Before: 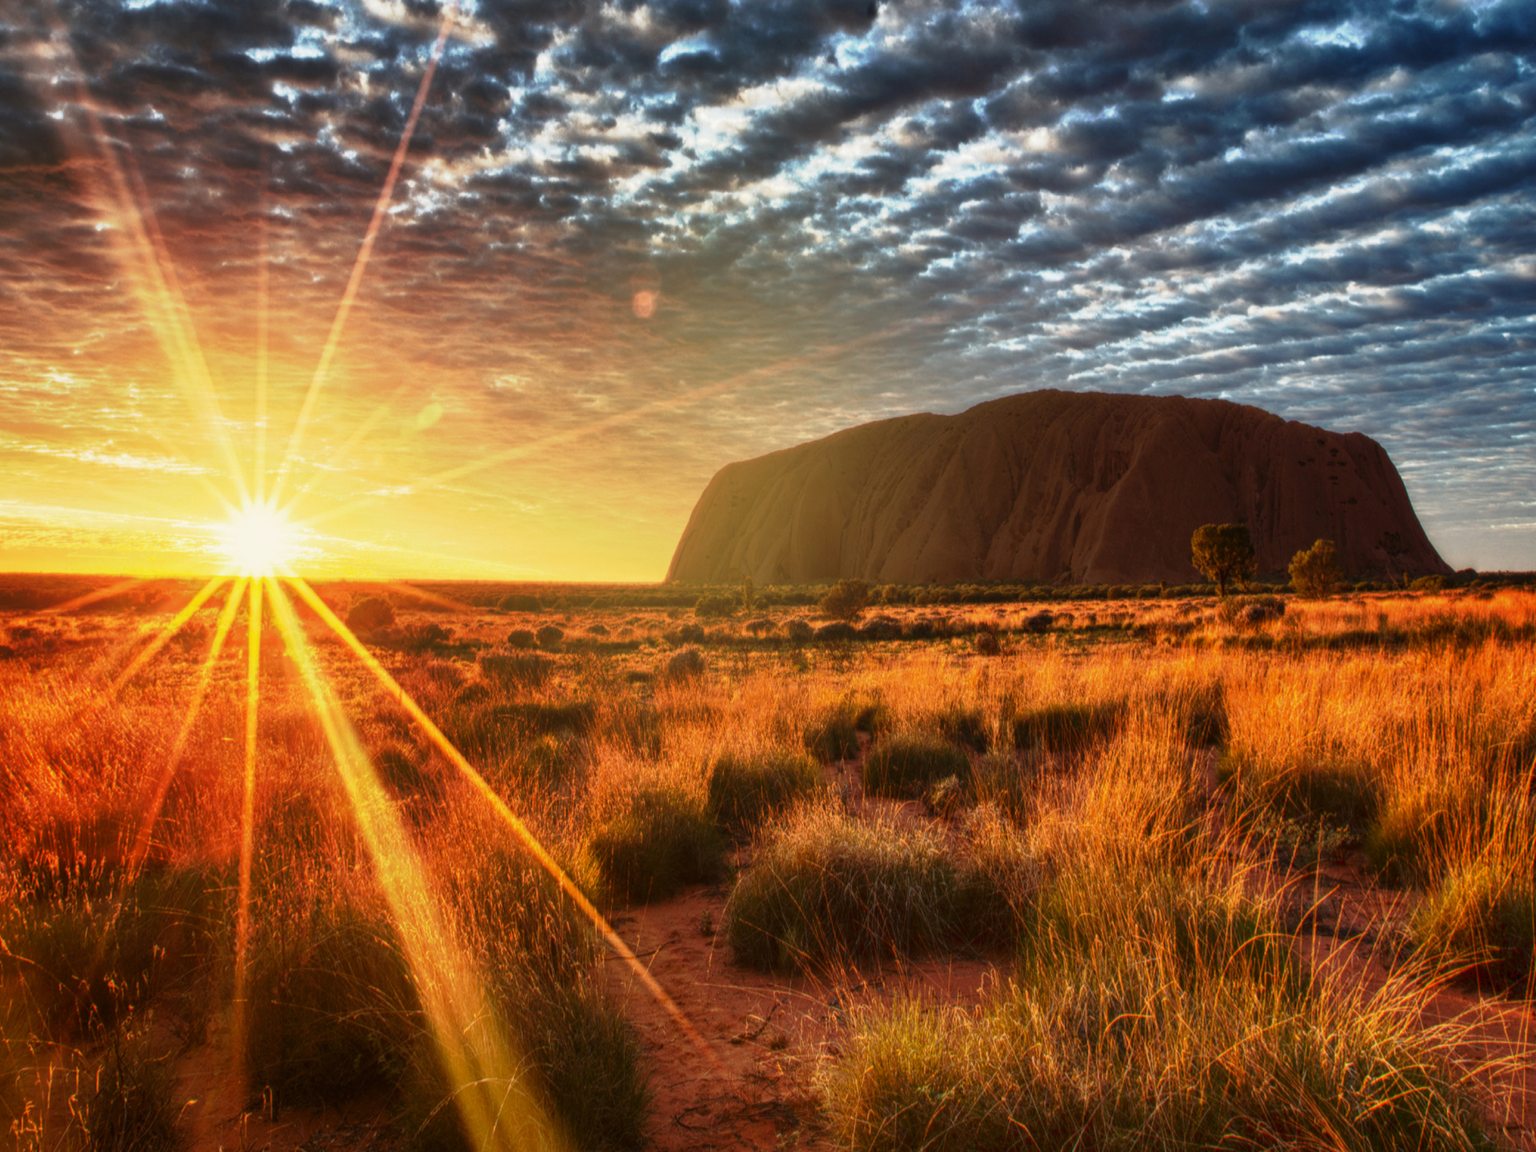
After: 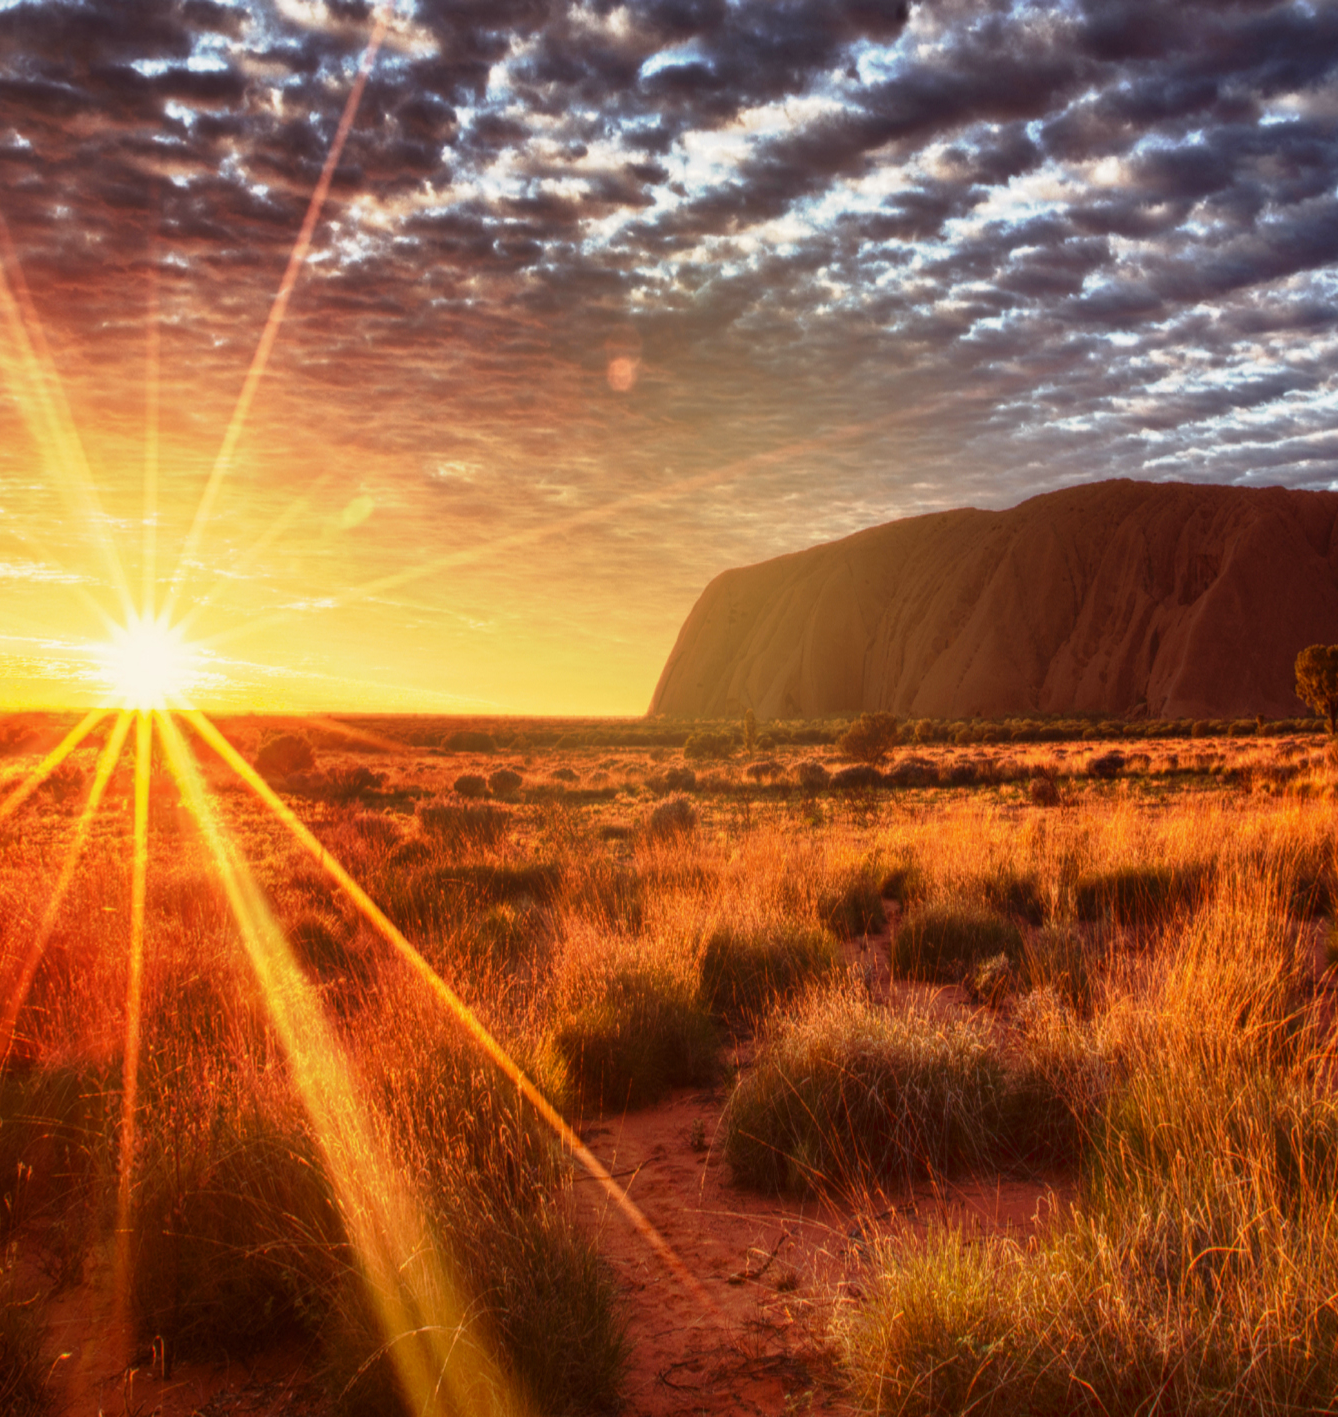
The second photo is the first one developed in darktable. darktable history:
crop and rotate: left 9.061%, right 20.142%
rgb levels: mode RGB, independent channels, levels [[0, 0.474, 1], [0, 0.5, 1], [0, 0.5, 1]]
